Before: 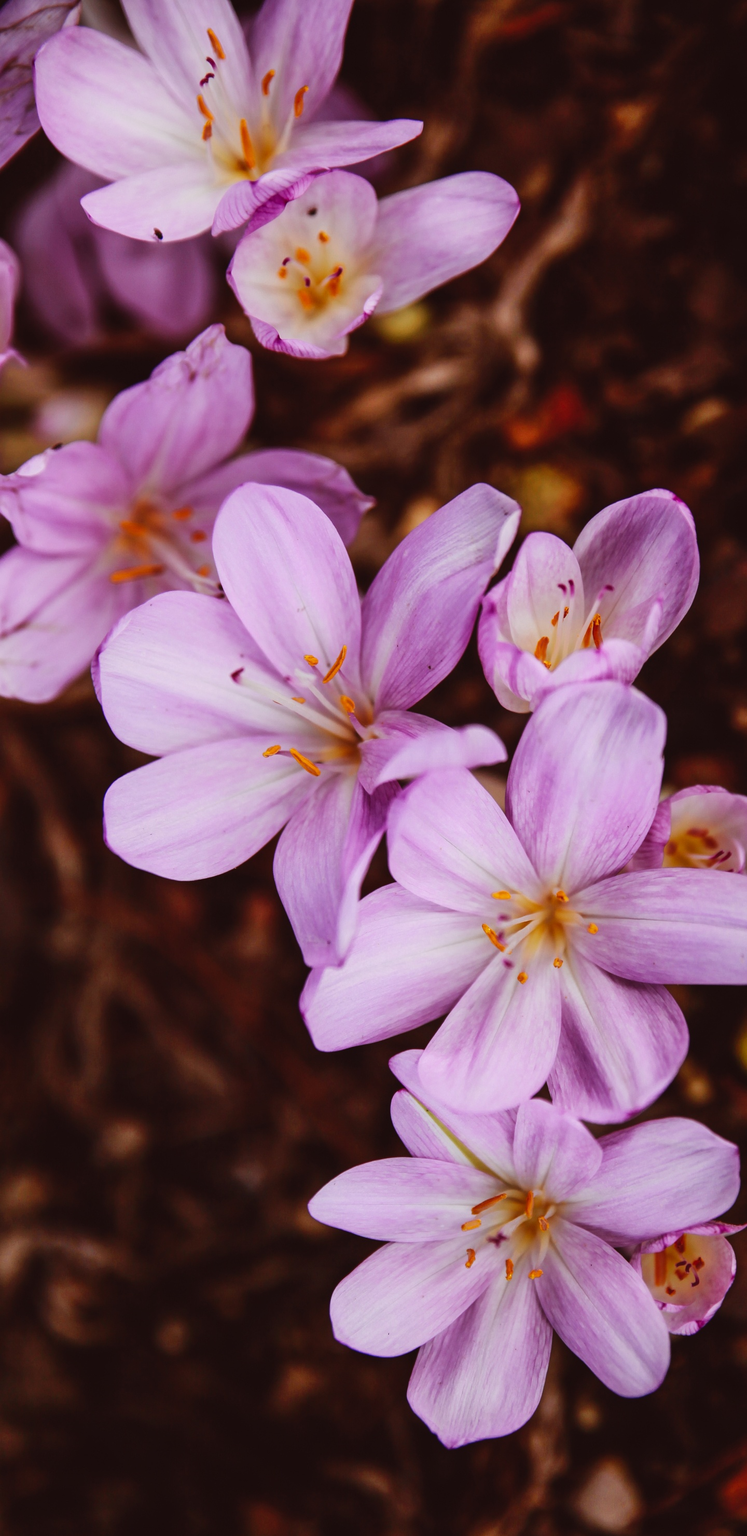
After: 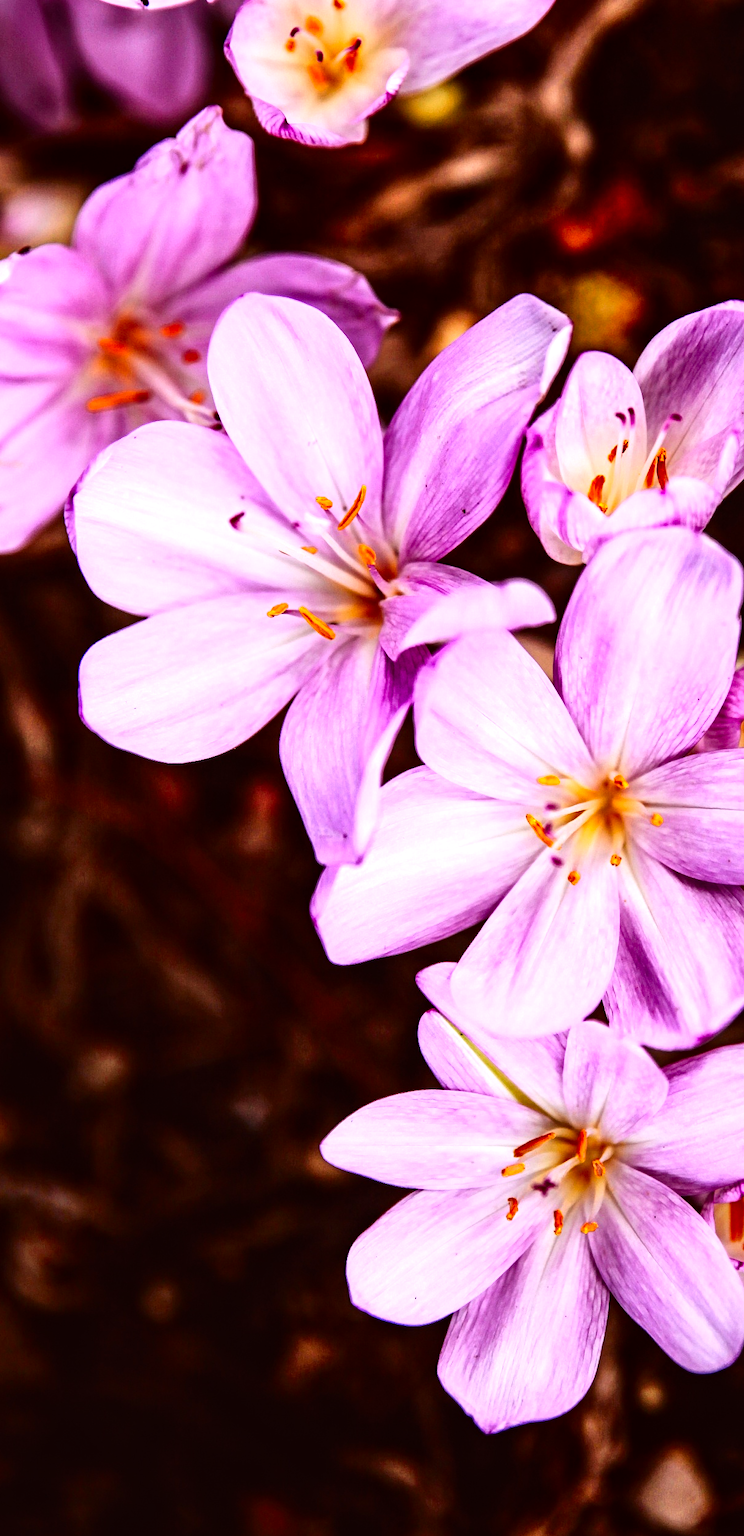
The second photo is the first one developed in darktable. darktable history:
crop and rotate: left 4.931%, top 15.273%, right 10.681%
contrast brightness saturation: contrast 0.18, saturation 0.298
contrast equalizer: y [[0.502, 0.517, 0.543, 0.576, 0.611, 0.631], [0.5 ×6], [0.5 ×6], [0 ×6], [0 ×6]]
tone equalizer: -8 EV -0.73 EV, -7 EV -0.712 EV, -6 EV -0.598 EV, -5 EV -0.41 EV, -3 EV 0.389 EV, -2 EV 0.6 EV, -1 EV 0.679 EV, +0 EV 0.727 EV
